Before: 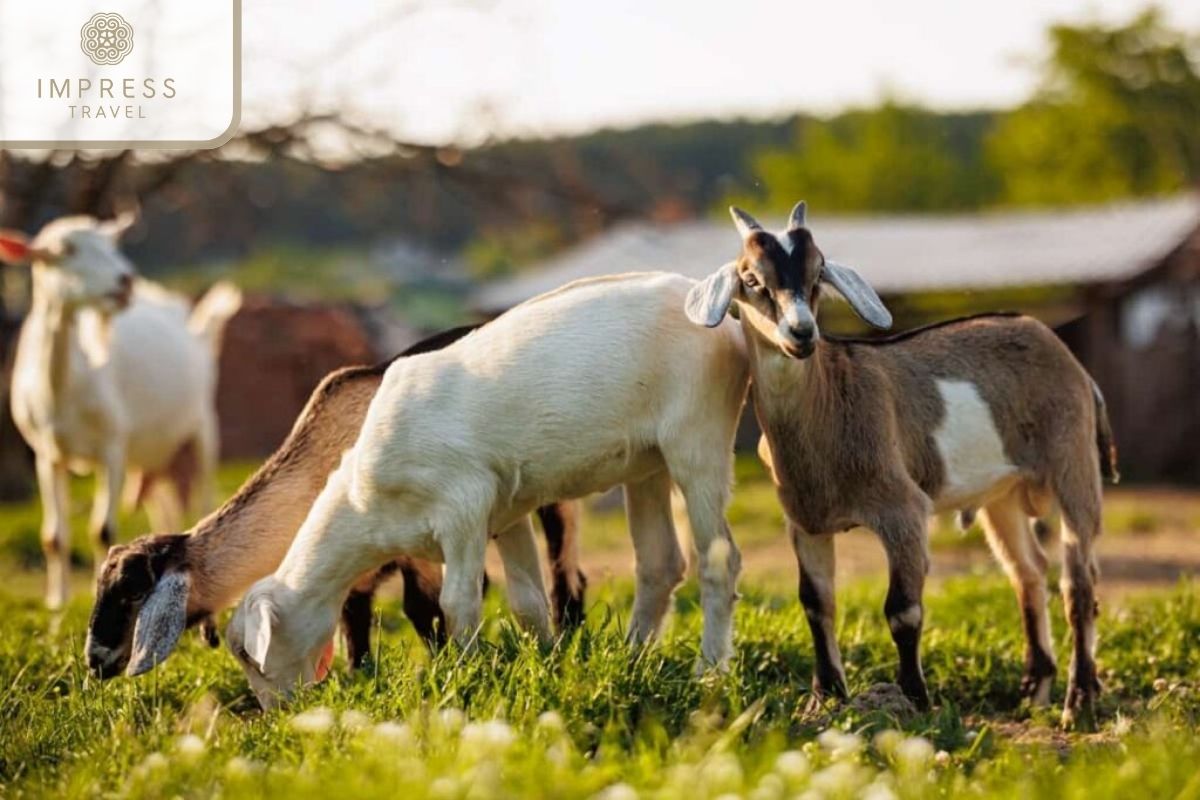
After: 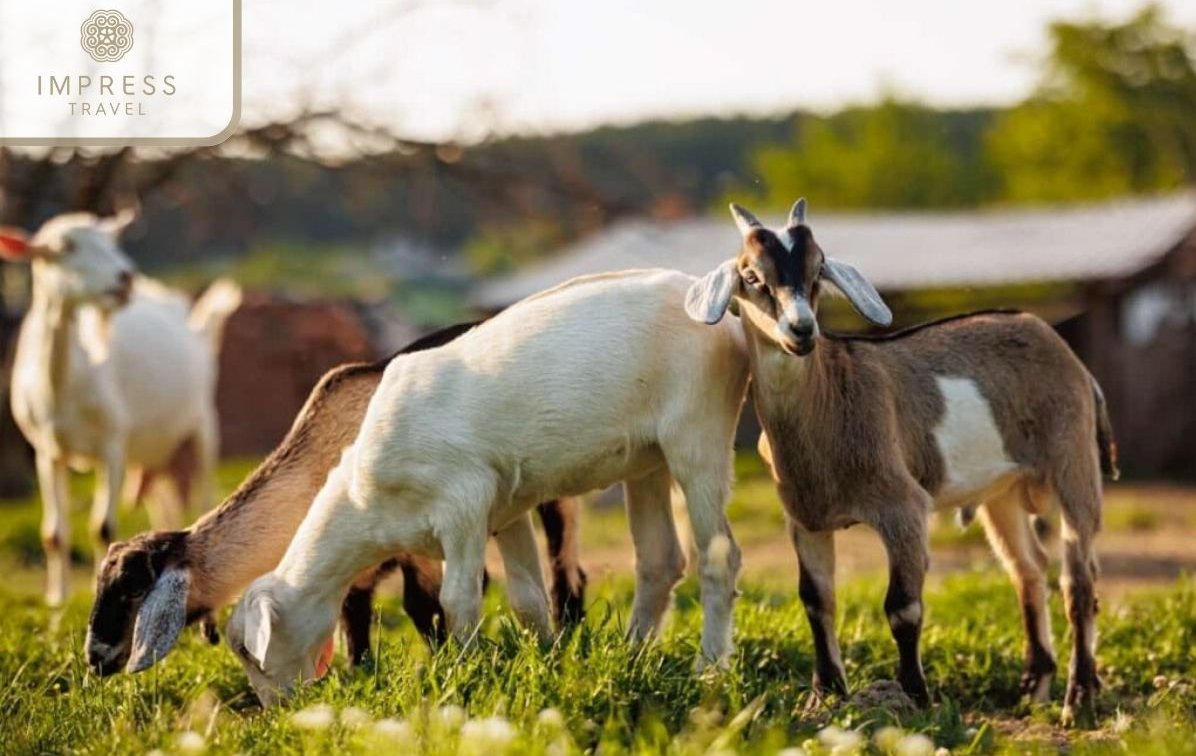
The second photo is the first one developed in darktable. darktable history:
crop: top 0.422%, right 0.255%, bottom 5.013%
